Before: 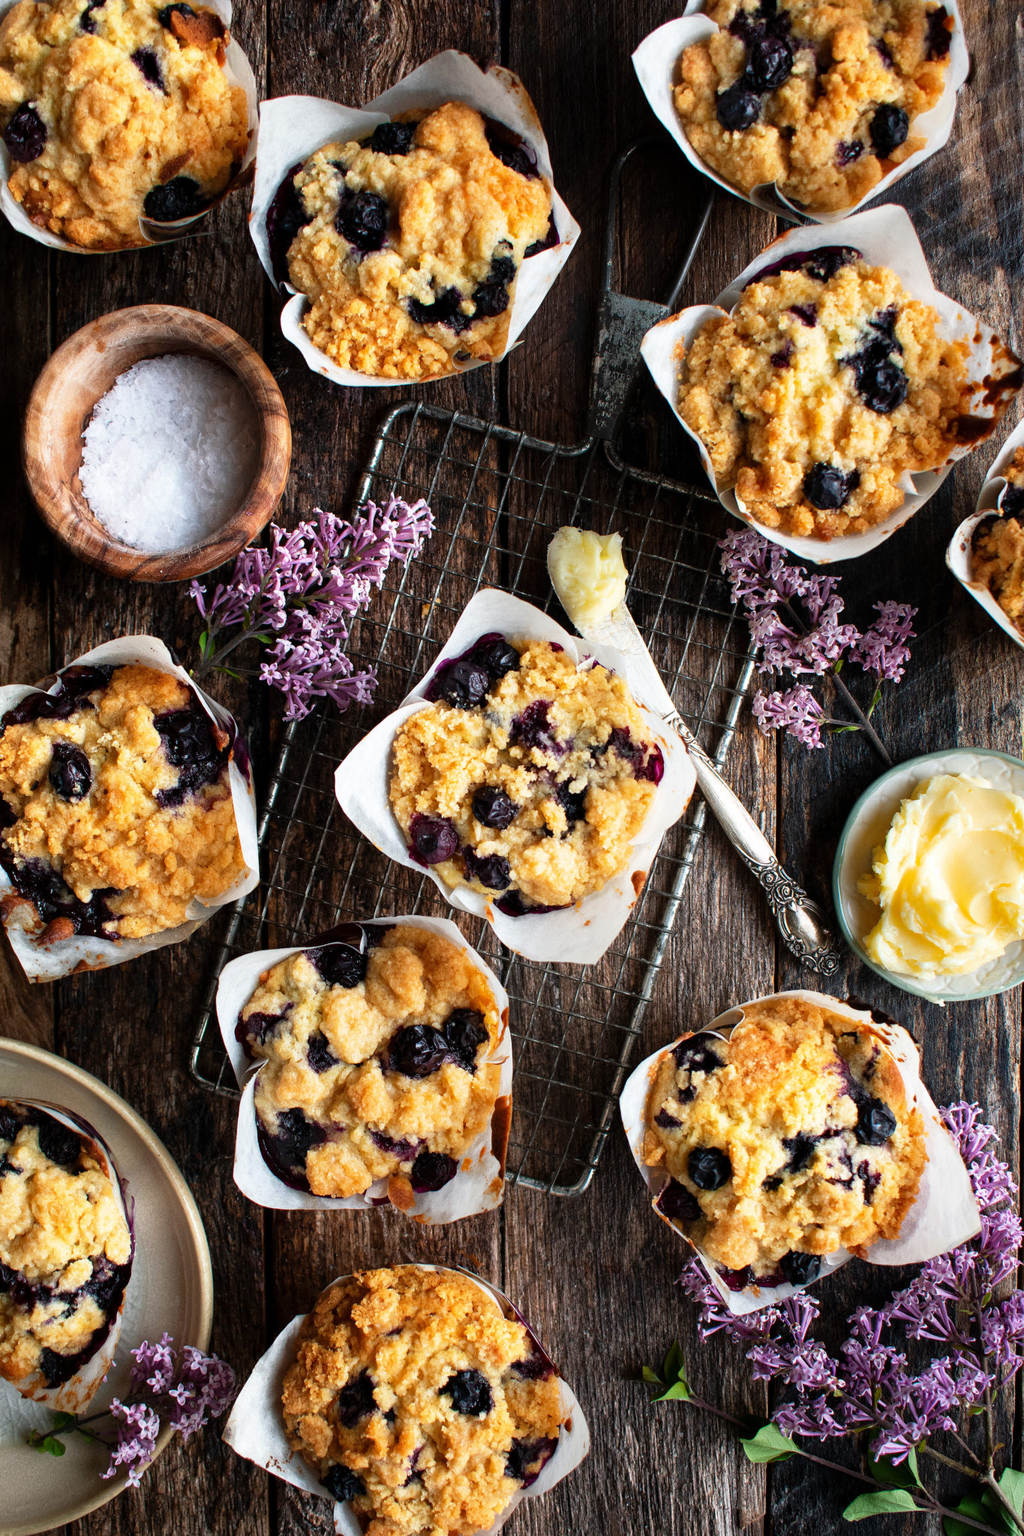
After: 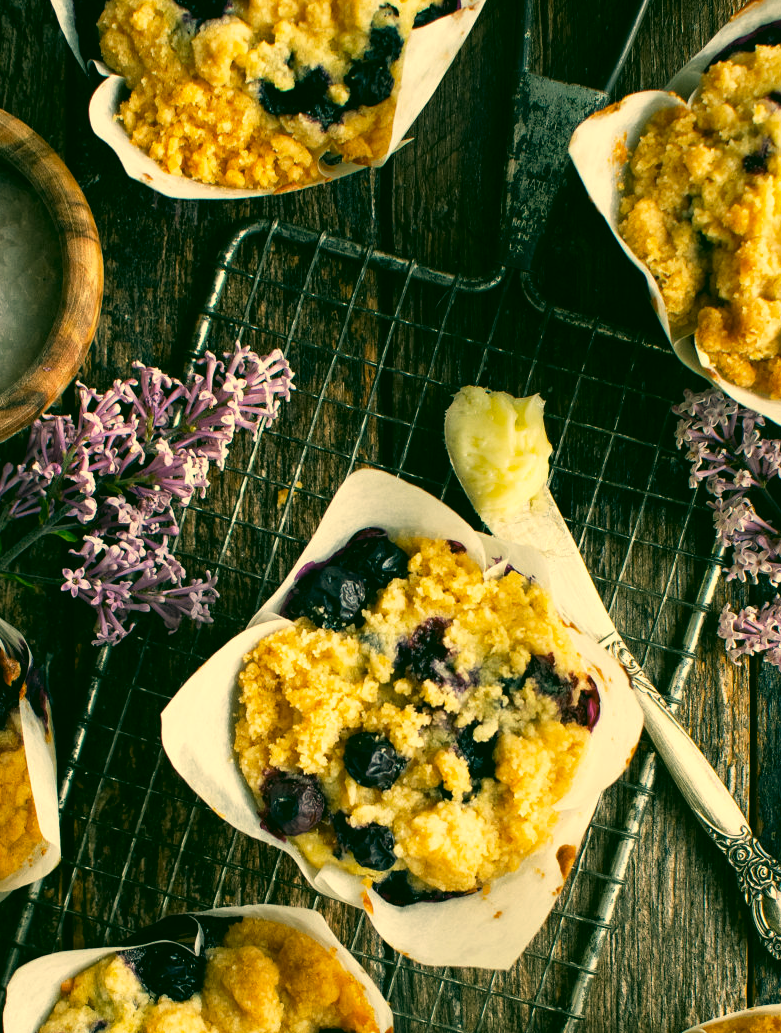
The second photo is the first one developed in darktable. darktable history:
crop: left 20.932%, top 15.471%, right 21.848%, bottom 34.081%
color correction: highlights a* 5.62, highlights b* 33.57, shadows a* -25.86, shadows b* 4.02
